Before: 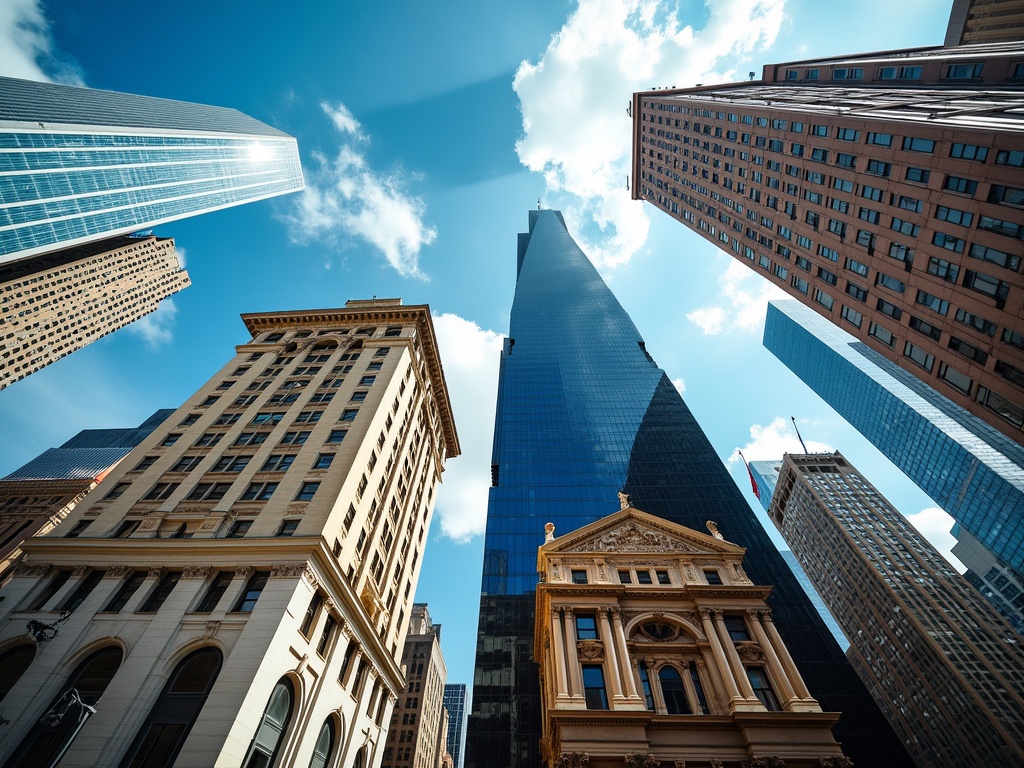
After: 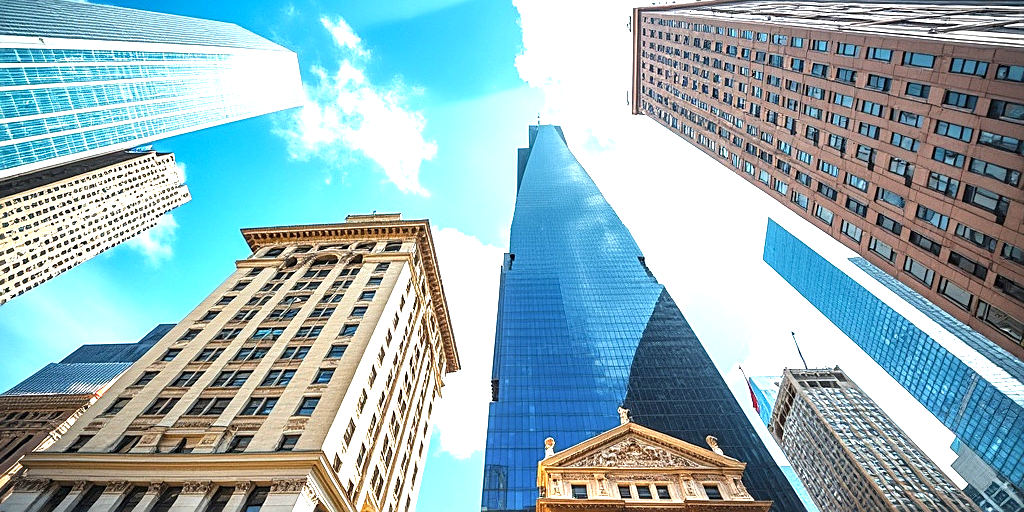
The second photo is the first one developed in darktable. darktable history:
crop: top 11.166%, bottom 22.168%
local contrast: on, module defaults
exposure: black level correction 0, exposure 1.388 EV, compensate exposure bias true, compensate highlight preservation false
sharpen: on, module defaults
